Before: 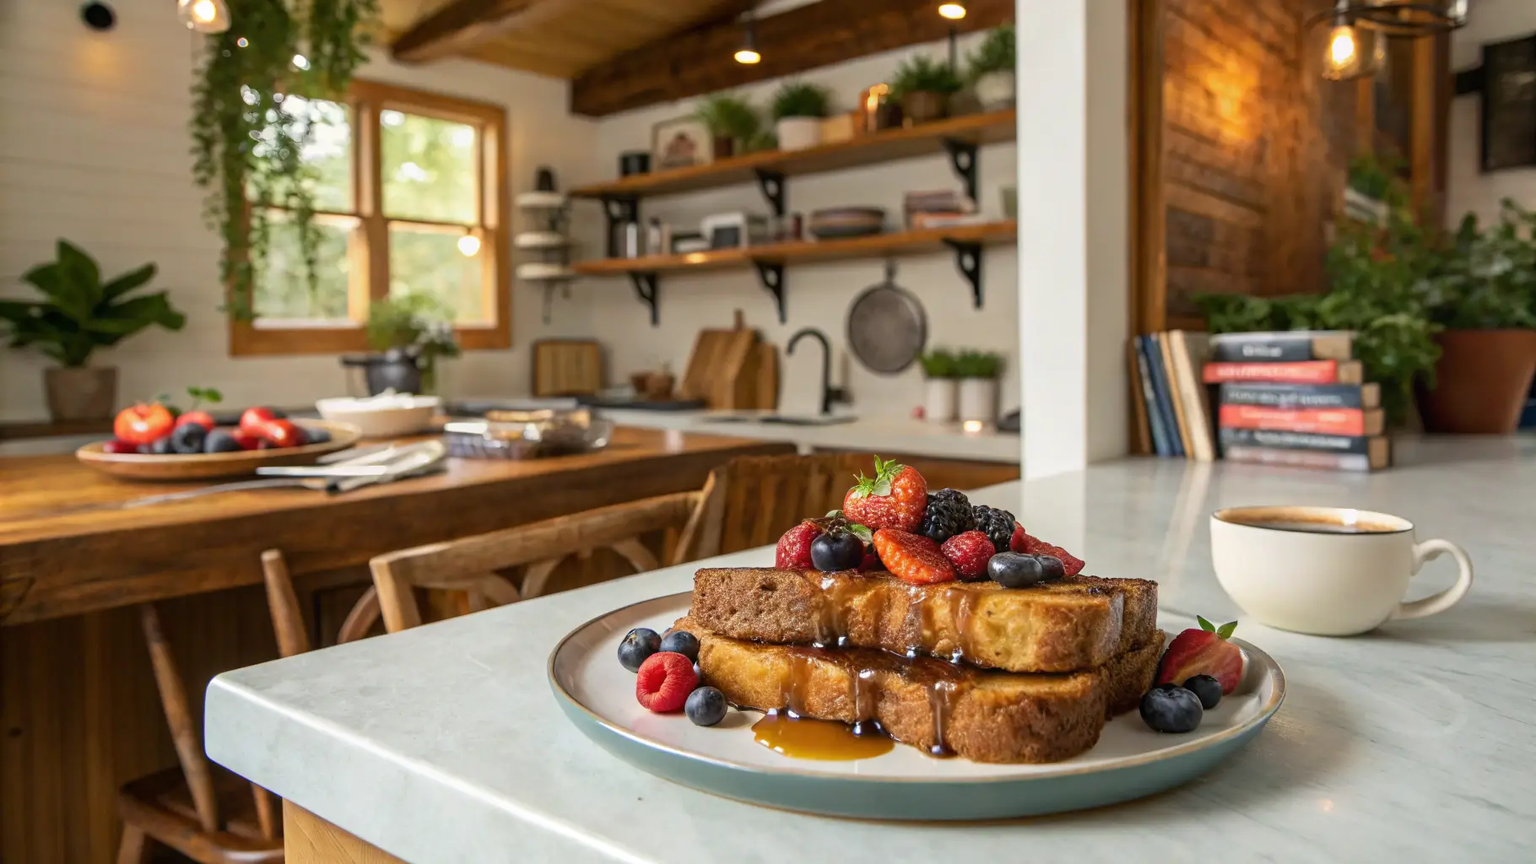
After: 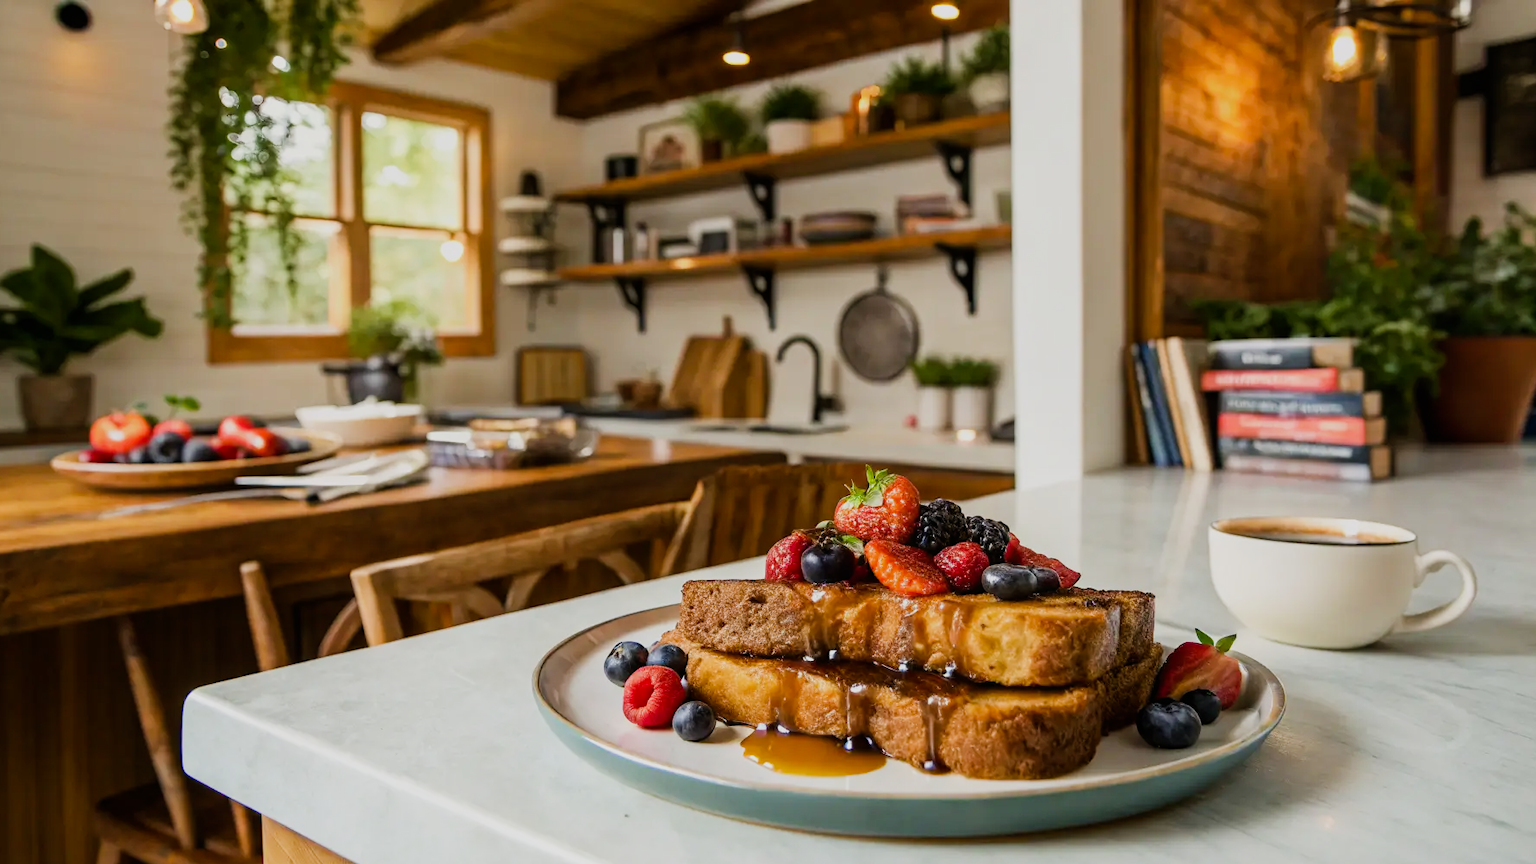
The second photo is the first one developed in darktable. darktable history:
exposure: compensate highlight preservation false
crop: left 1.743%, right 0.268%, bottom 2.011%
sigmoid: on, module defaults
